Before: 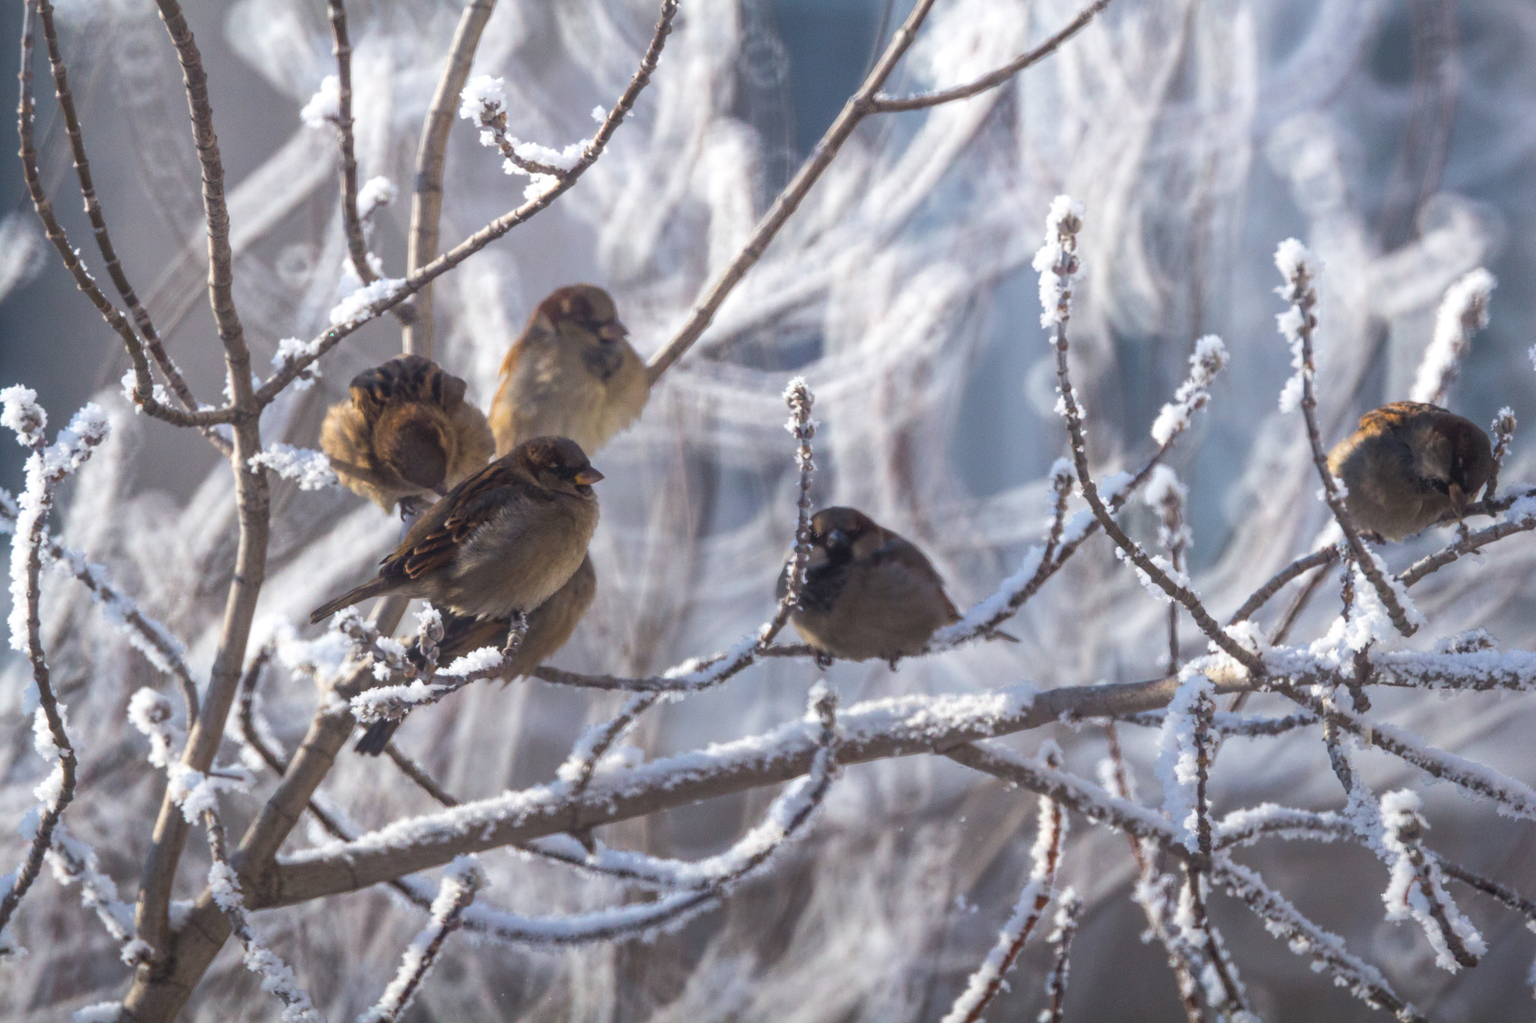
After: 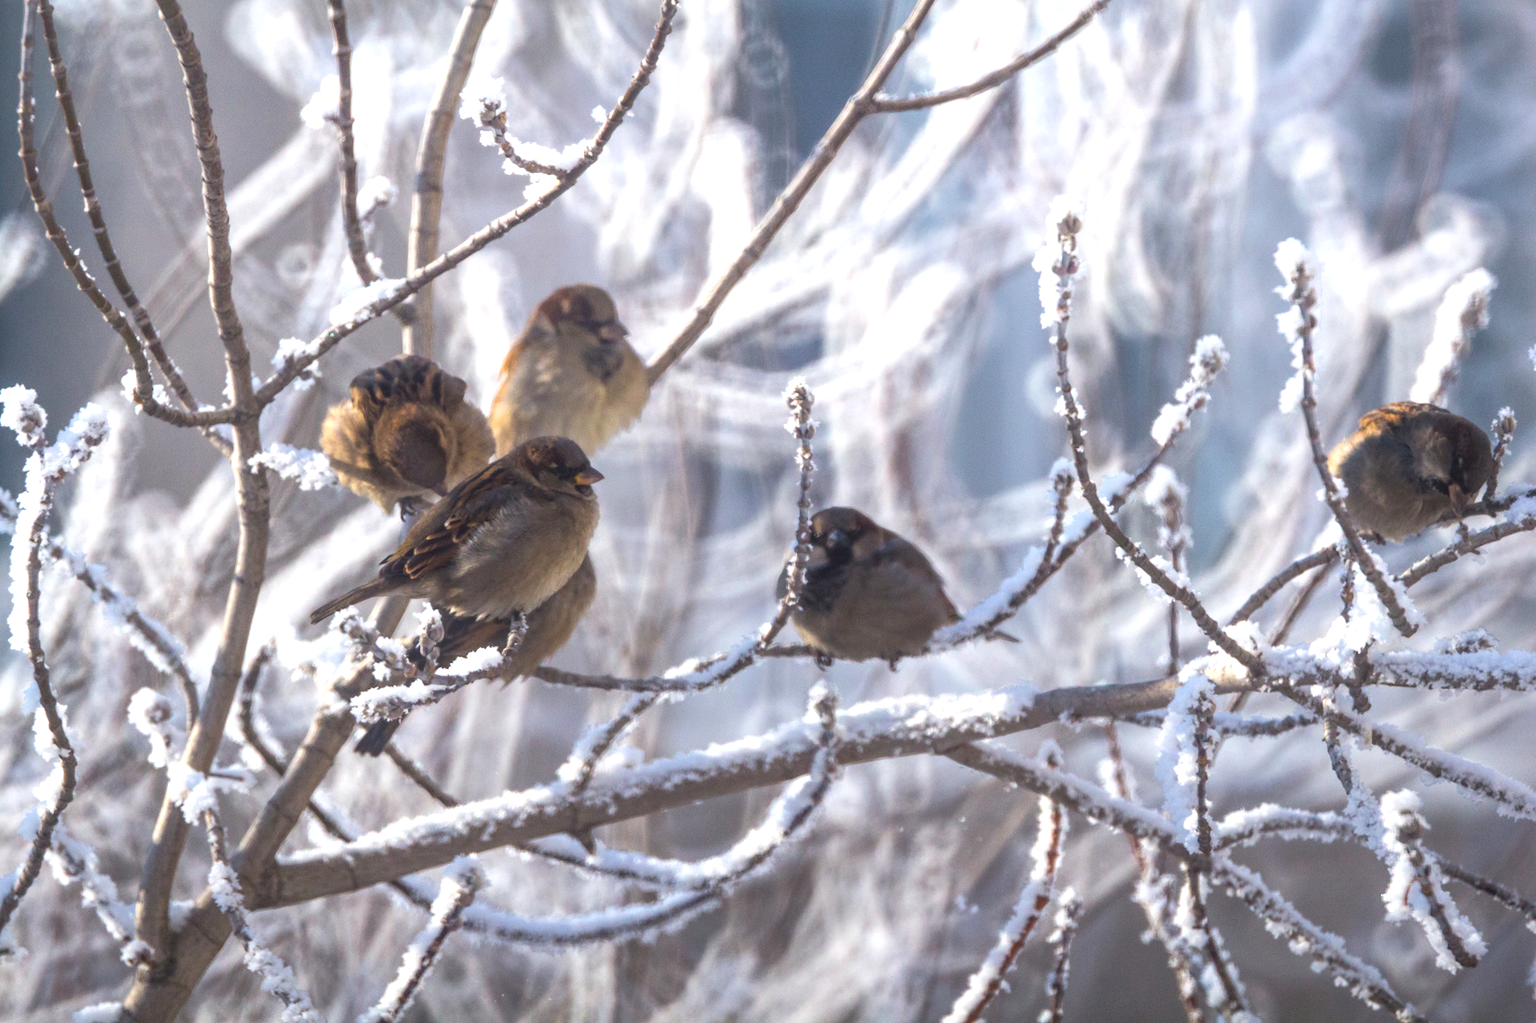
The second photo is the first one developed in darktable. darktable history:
exposure: exposure 0.489 EV, compensate highlight preservation false
